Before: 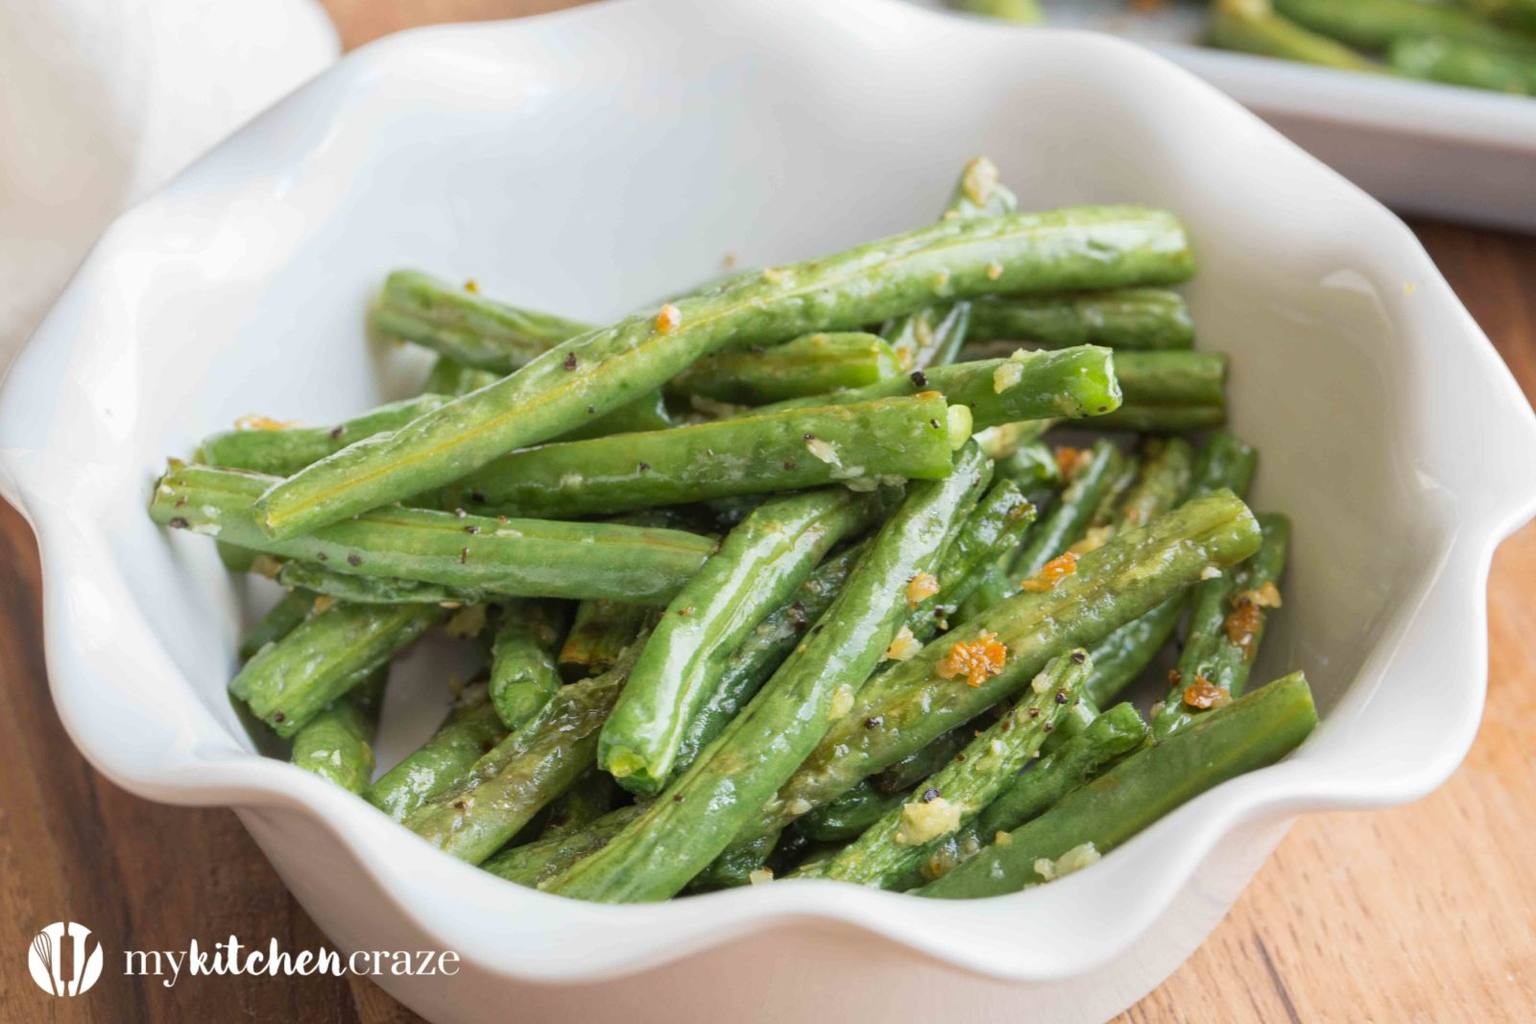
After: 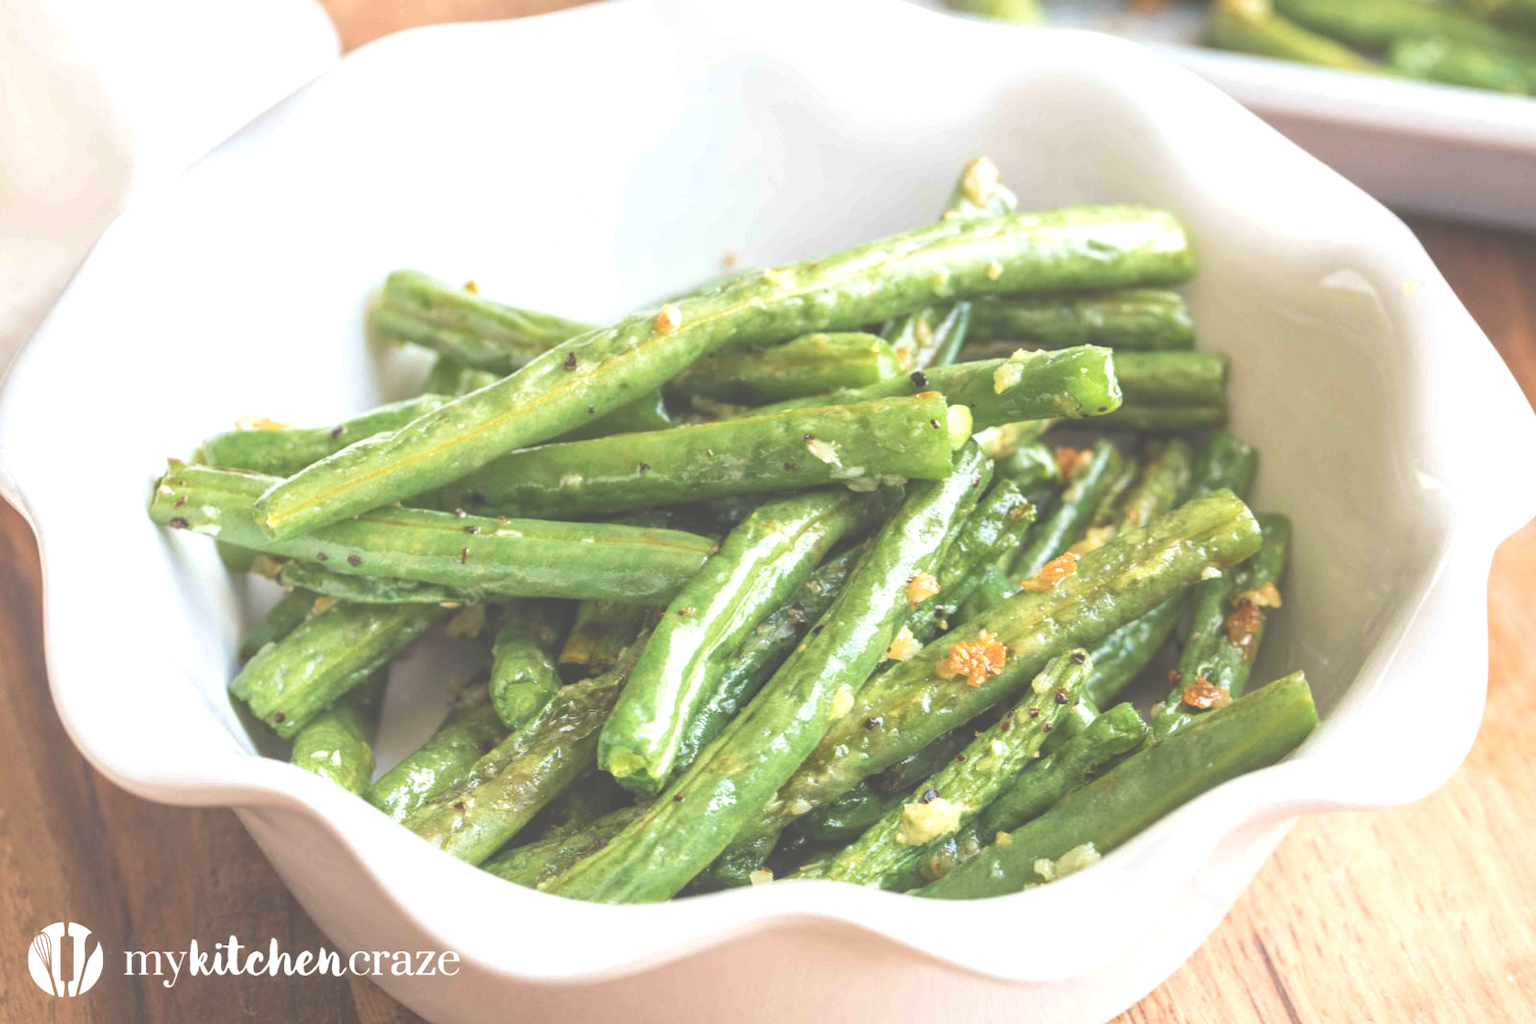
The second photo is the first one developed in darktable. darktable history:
velvia: on, module defaults
exposure: black level correction -0.07, exposure 0.5 EV, compensate highlight preservation false
local contrast: detail 130%
